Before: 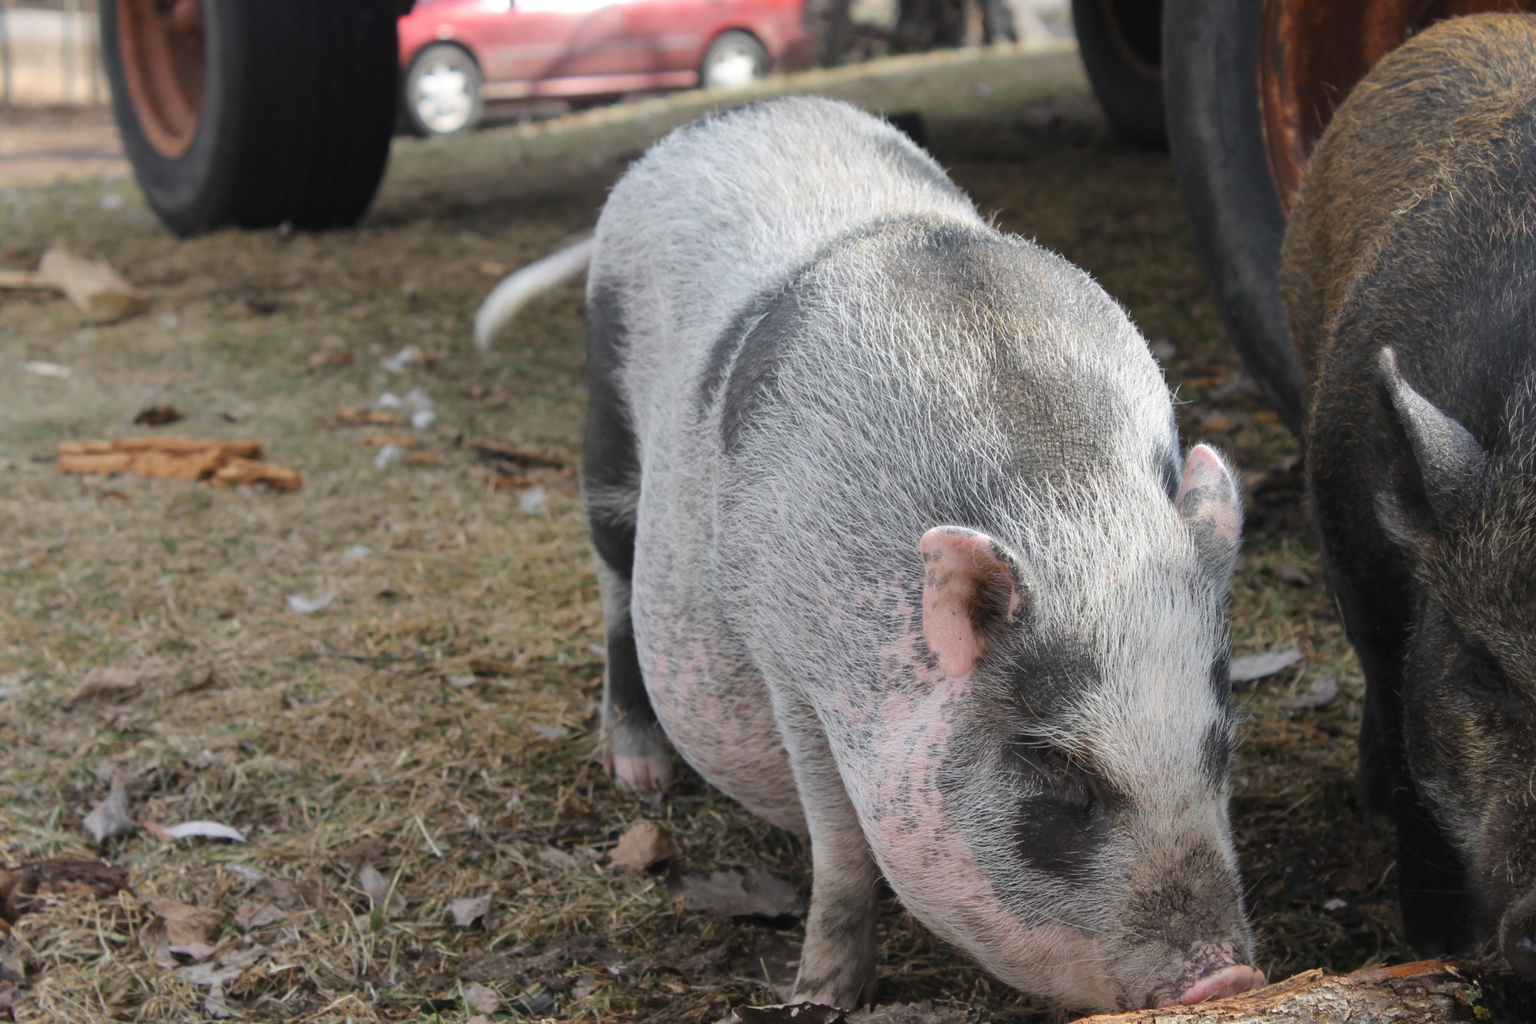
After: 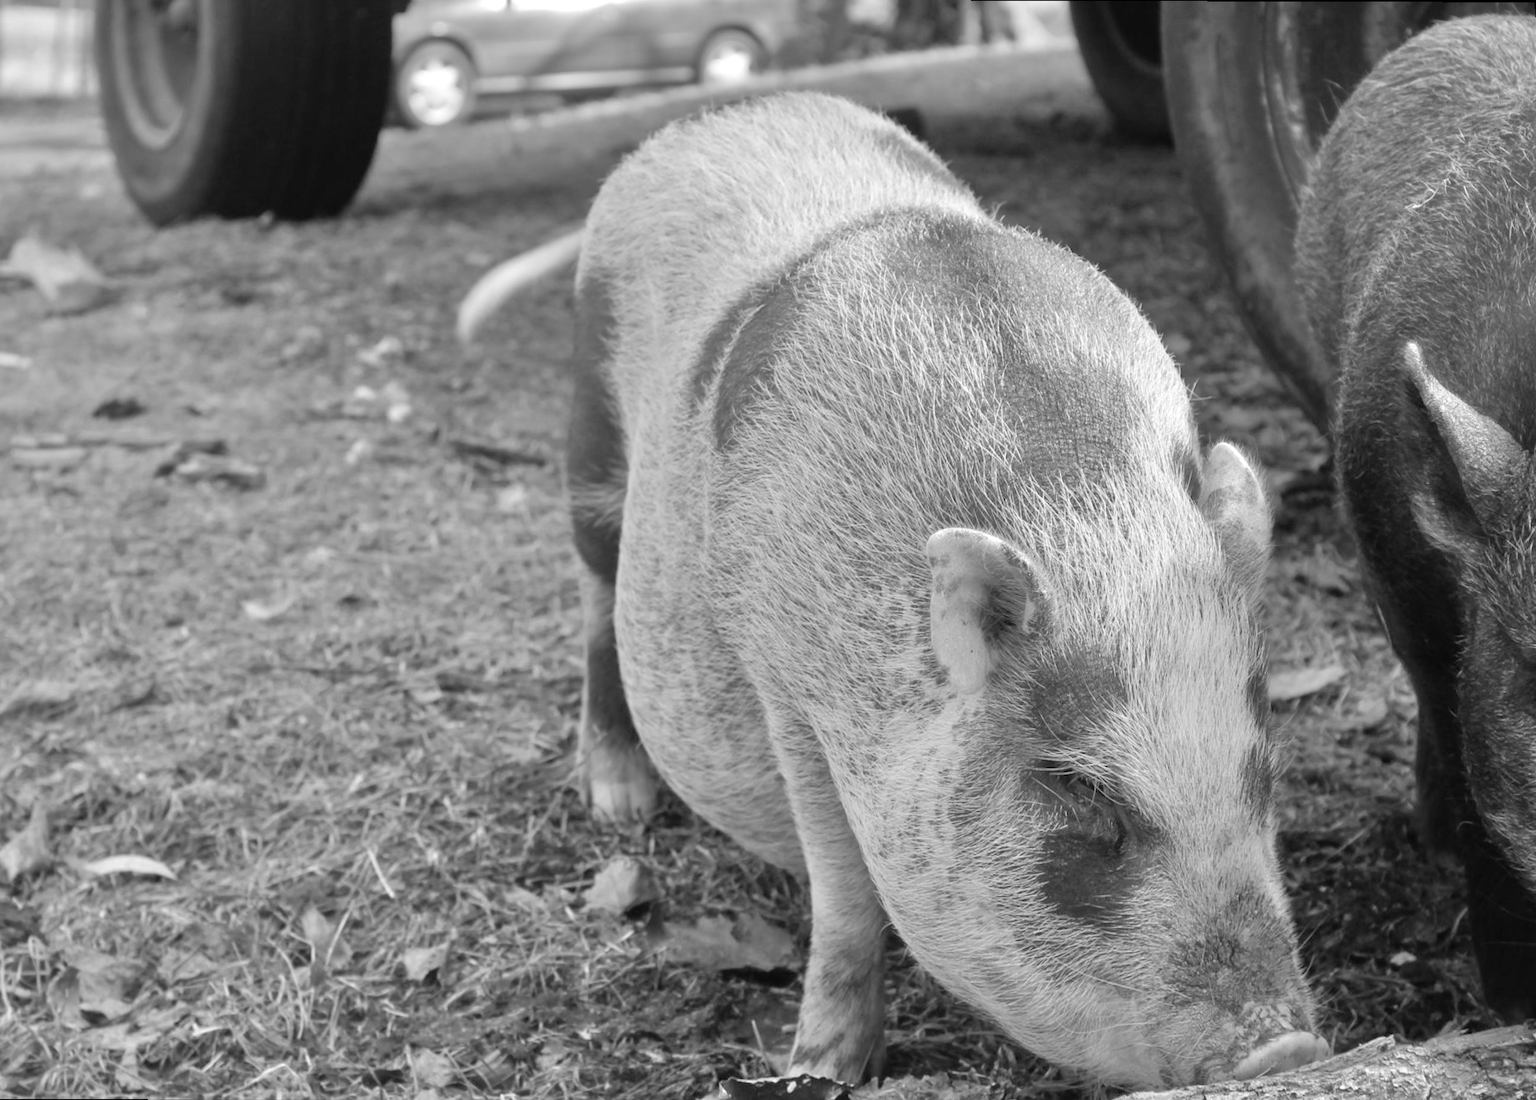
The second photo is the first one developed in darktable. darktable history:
rotate and perspective: rotation 0.215°, lens shift (vertical) -0.139, crop left 0.069, crop right 0.939, crop top 0.002, crop bottom 0.996
monochrome: on, module defaults
tone equalizer: -7 EV 0.15 EV, -6 EV 0.6 EV, -5 EV 1.15 EV, -4 EV 1.33 EV, -3 EV 1.15 EV, -2 EV 0.6 EV, -1 EV 0.15 EV, mask exposure compensation -0.5 EV
